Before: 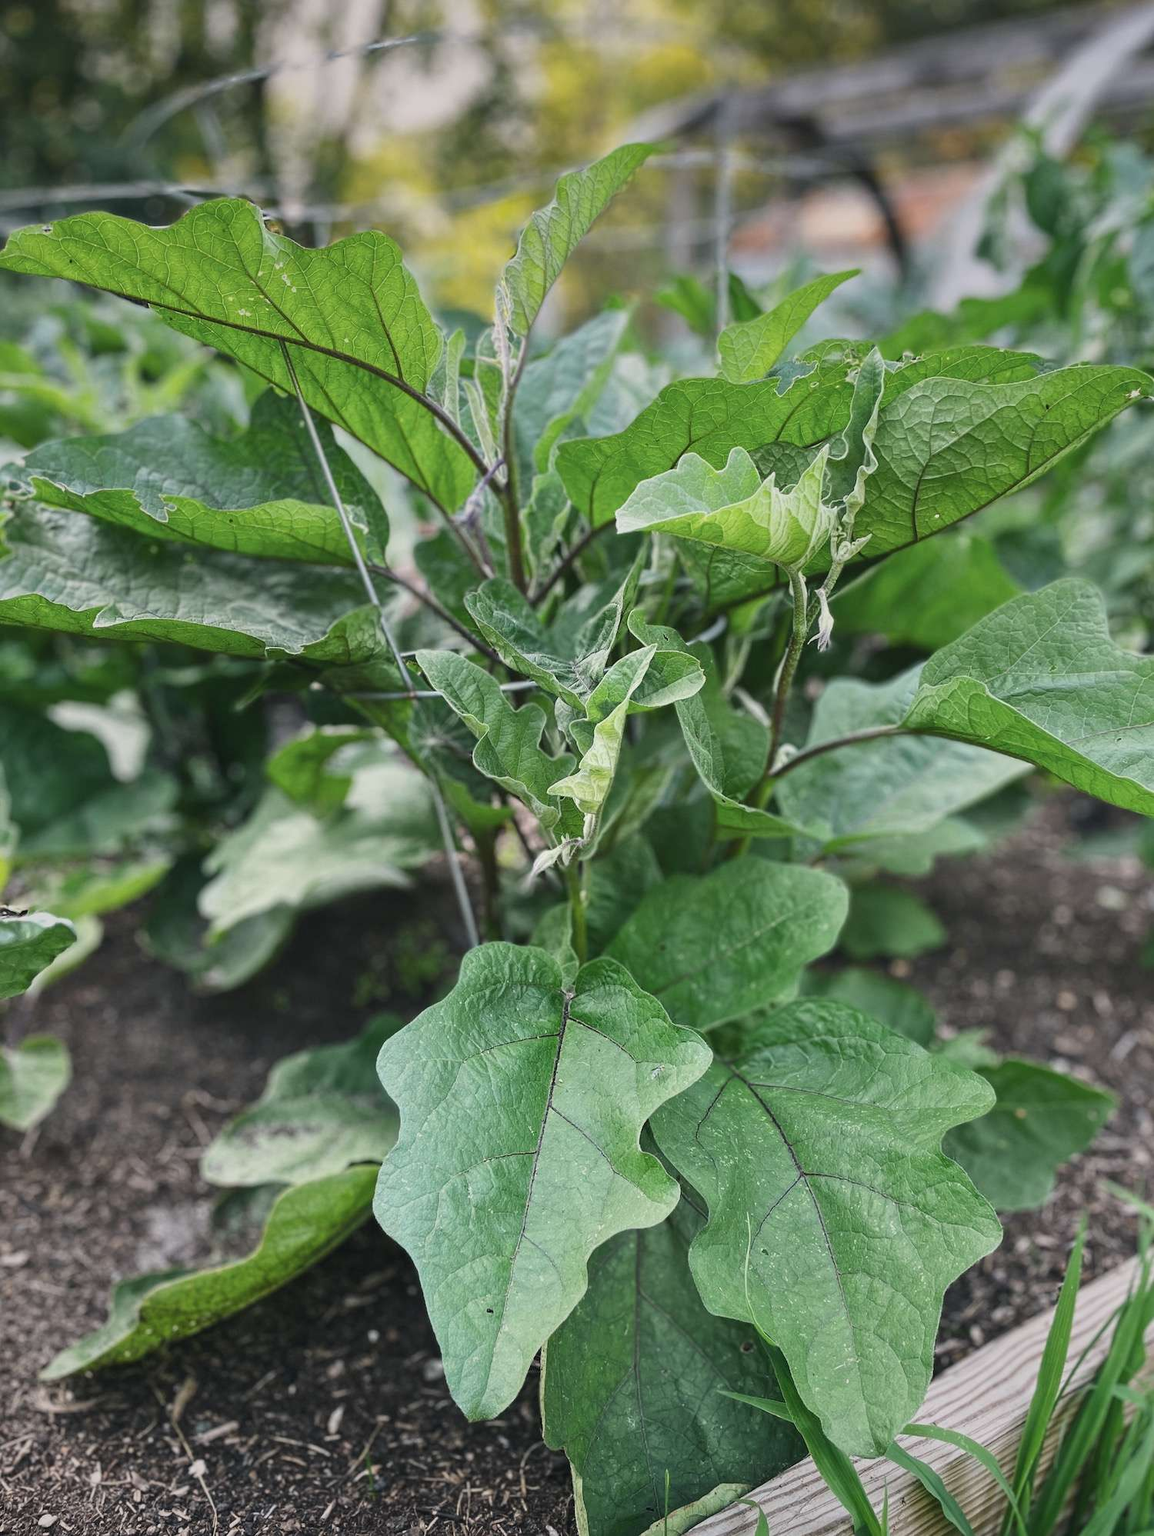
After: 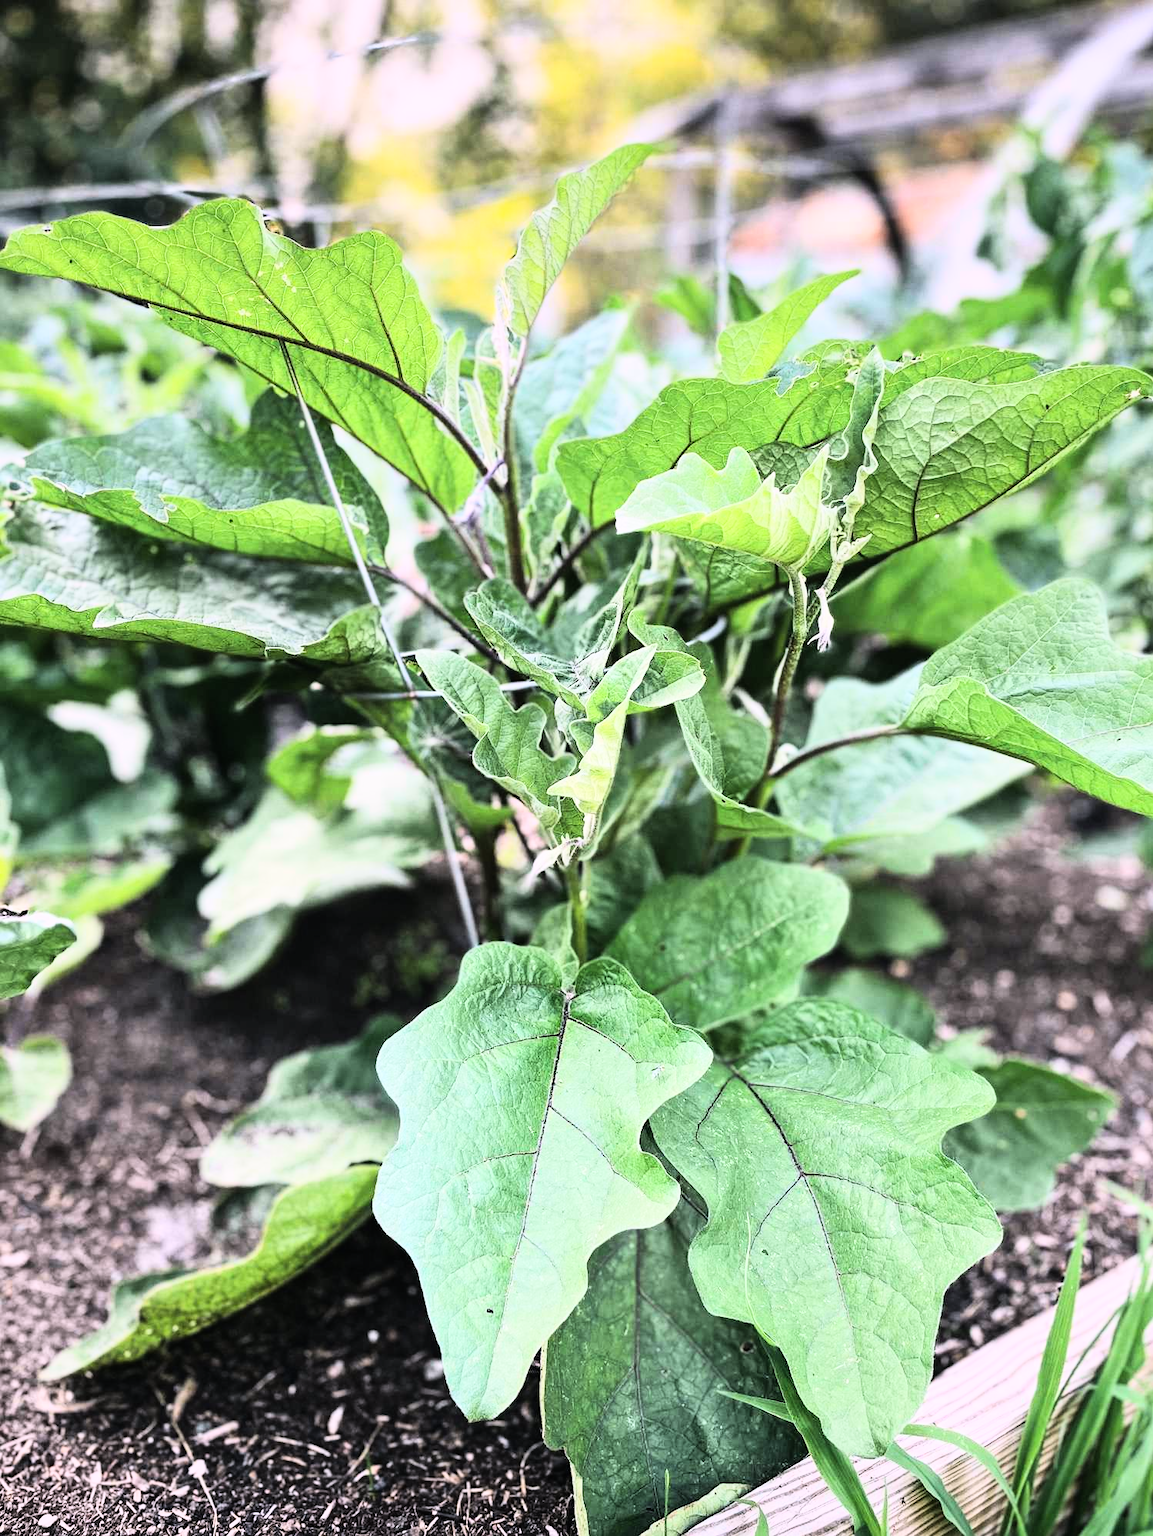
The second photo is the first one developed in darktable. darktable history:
rgb curve: curves: ch0 [(0, 0) (0.21, 0.15) (0.24, 0.21) (0.5, 0.75) (0.75, 0.96) (0.89, 0.99) (1, 1)]; ch1 [(0, 0.02) (0.21, 0.13) (0.25, 0.2) (0.5, 0.67) (0.75, 0.9) (0.89, 0.97) (1, 1)]; ch2 [(0, 0.02) (0.21, 0.13) (0.25, 0.2) (0.5, 0.67) (0.75, 0.9) (0.89, 0.97) (1, 1)], compensate middle gray true
white balance: red 1.05, blue 1.072
